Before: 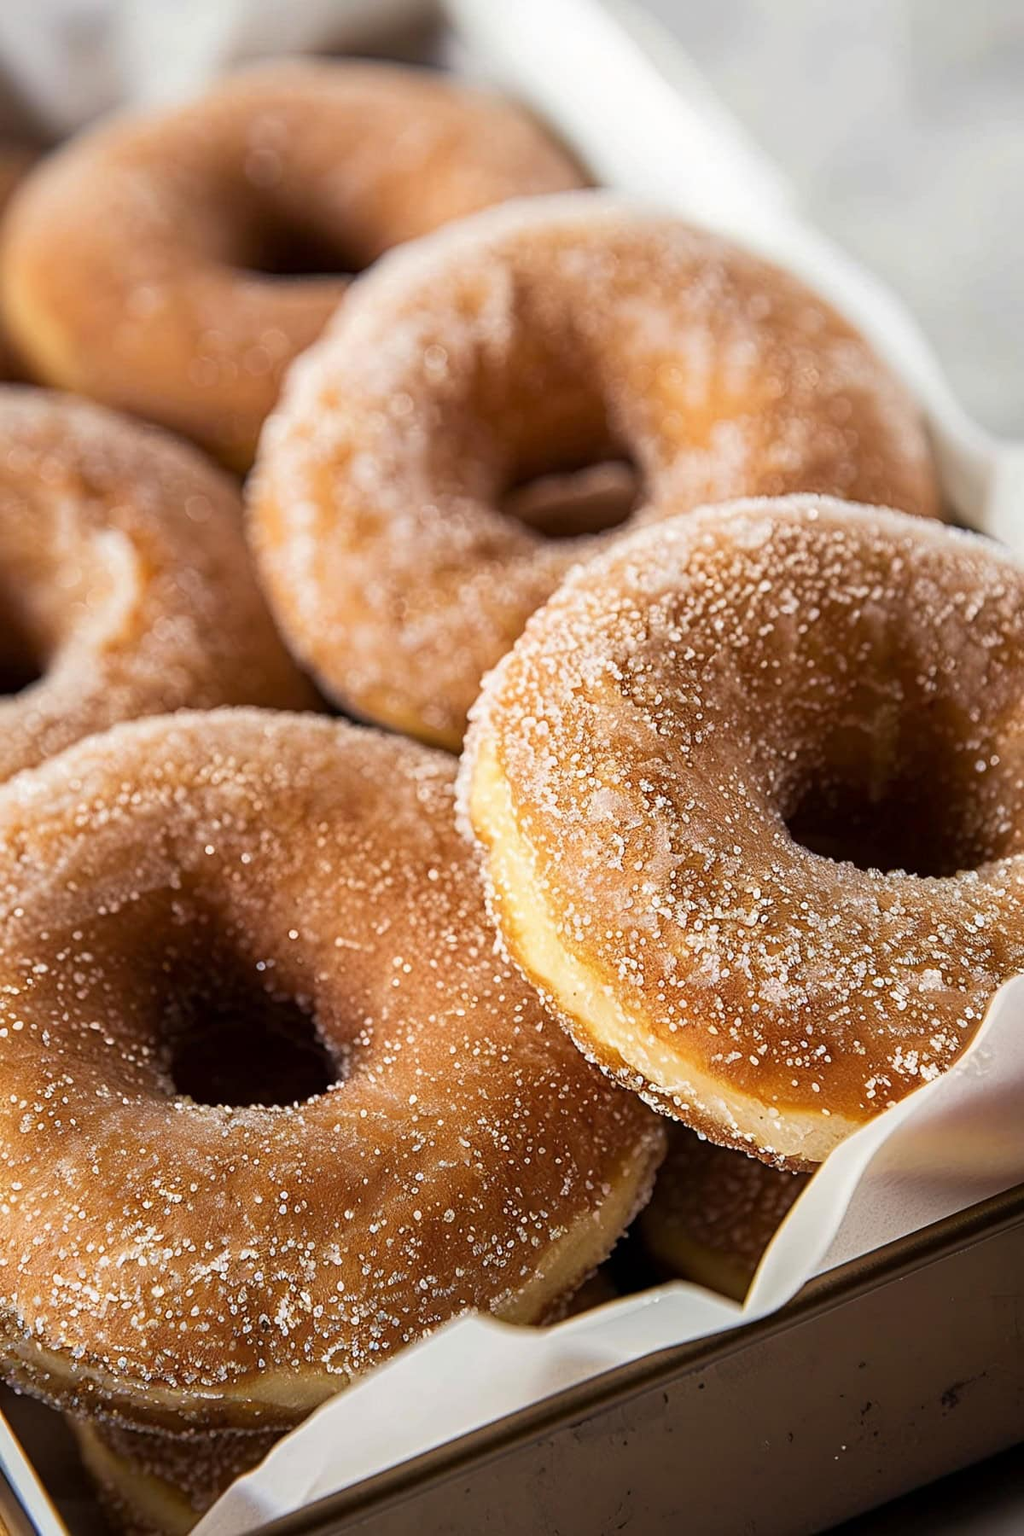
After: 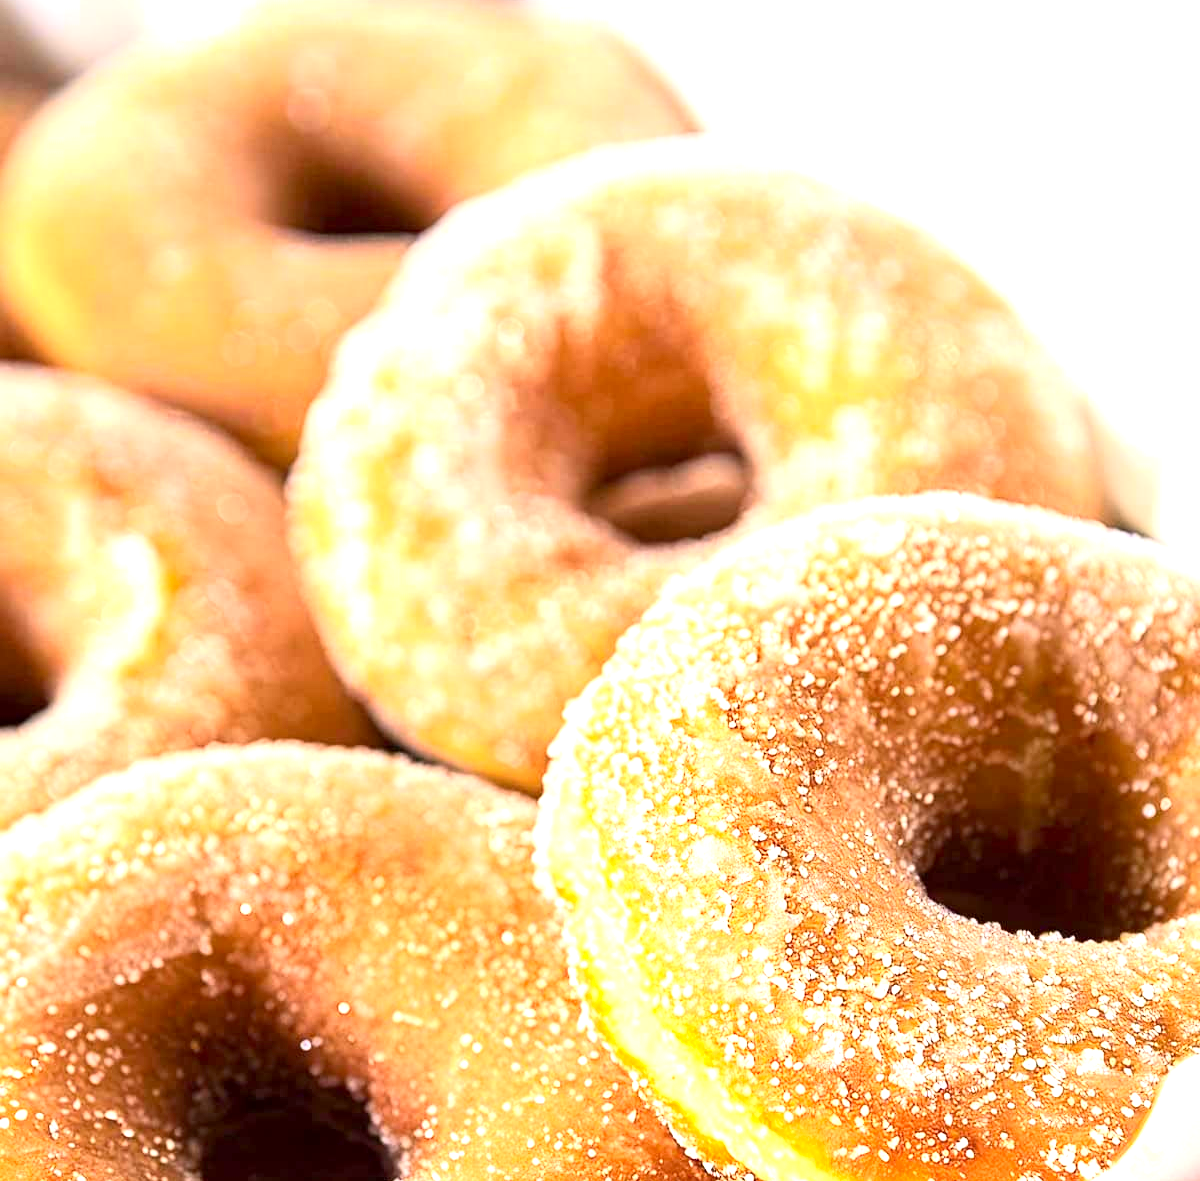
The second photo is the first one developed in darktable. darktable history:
contrast brightness saturation: contrast 0.2, brightness 0.16, saturation 0.22
exposure: black level correction 0.001, exposure 1.398 EV, compensate exposure bias true, compensate highlight preservation false
crop and rotate: top 4.848%, bottom 29.503%
